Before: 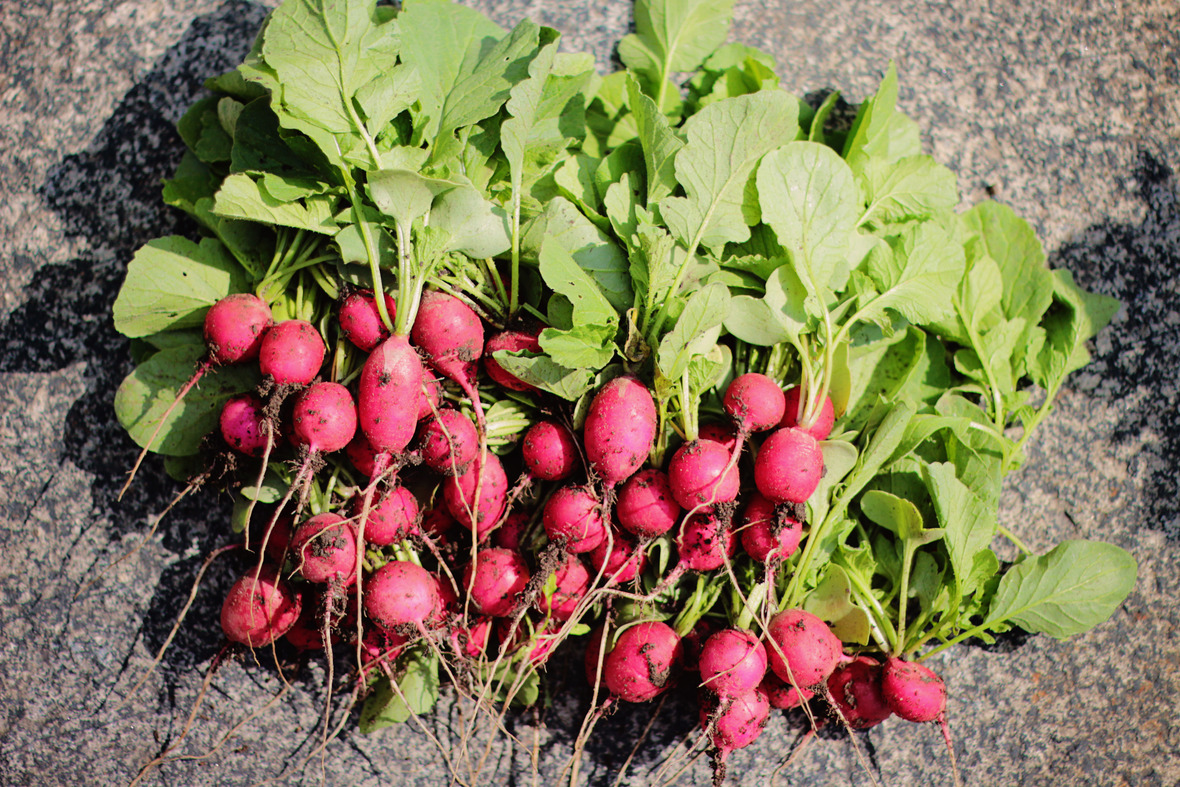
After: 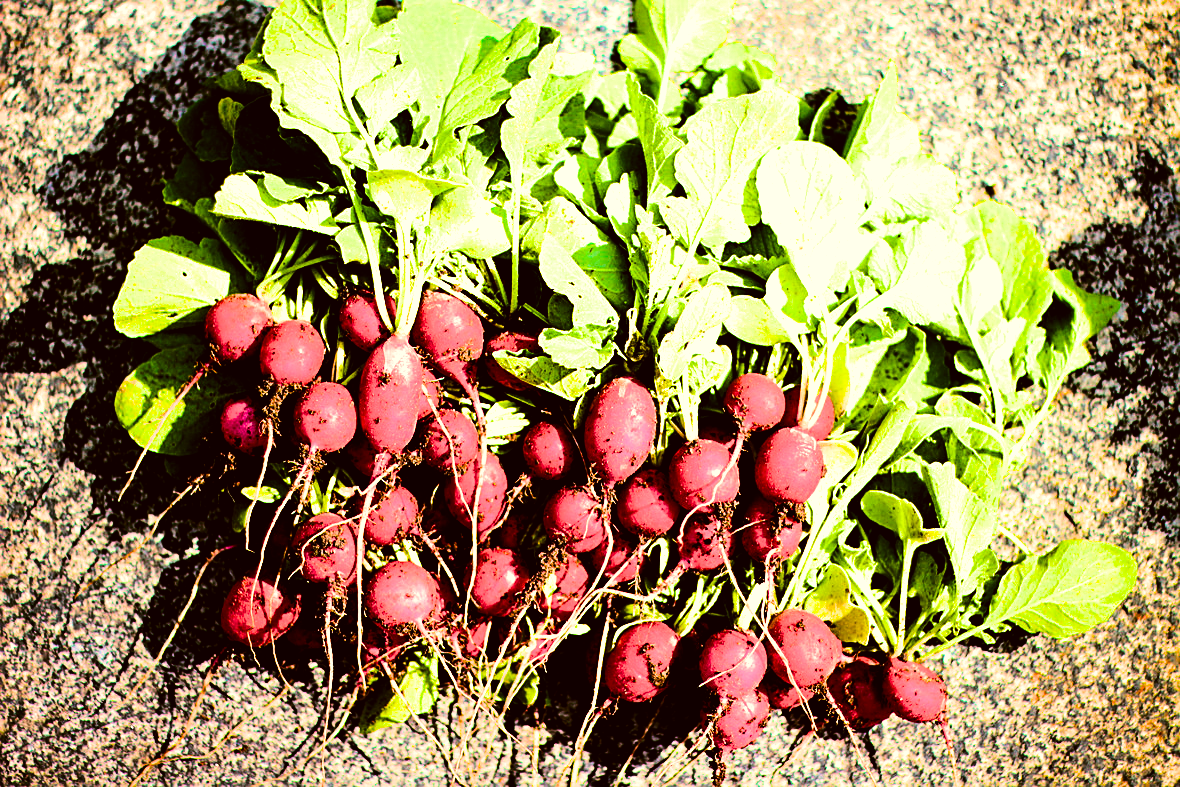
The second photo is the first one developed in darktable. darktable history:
exposure: black level correction 0, exposure 1.2 EV, compensate highlight preservation false
sharpen: on, module defaults
filmic rgb: black relative exposure -4.93 EV, white relative exposure 2.84 EV, hardness 3.72
color balance rgb: linear chroma grading › global chroma 40.15%, perceptual saturation grading › global saturation 60.58%, perceptual saturation grading › highlights 20.44%, perceptual saturation grading › shadows -50.36%, perceptual brilliance grading › highlights 2.19%, perceptual brilliance grading › mid-tones -50.36%, perceptual brilliance grading › shadows -50.36%
color correction: highlights a* -1.43, highlights b* 10.12, shadows a* 0.395, shadows b* 19.35
